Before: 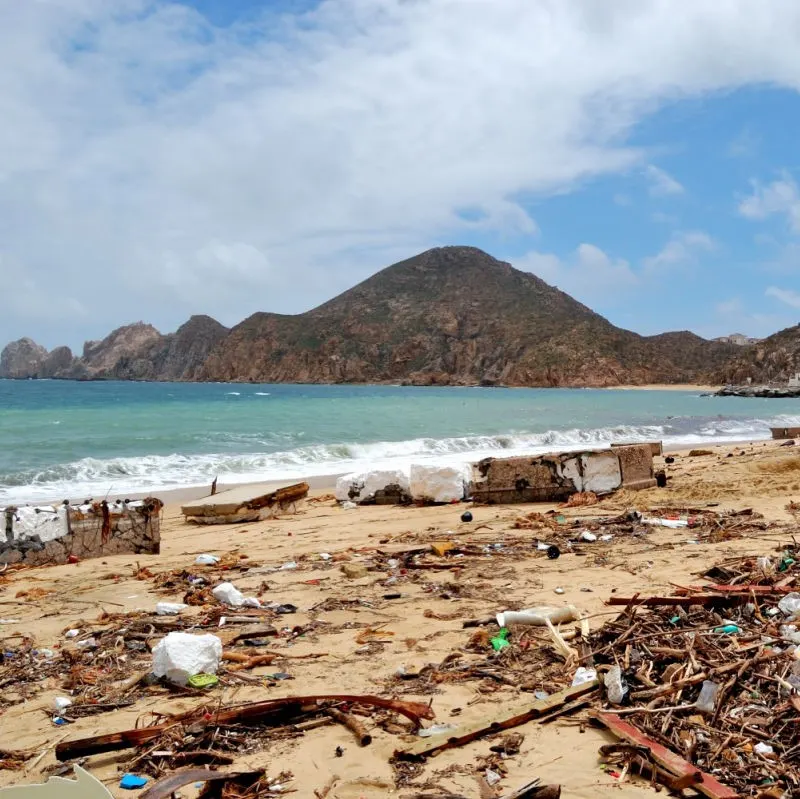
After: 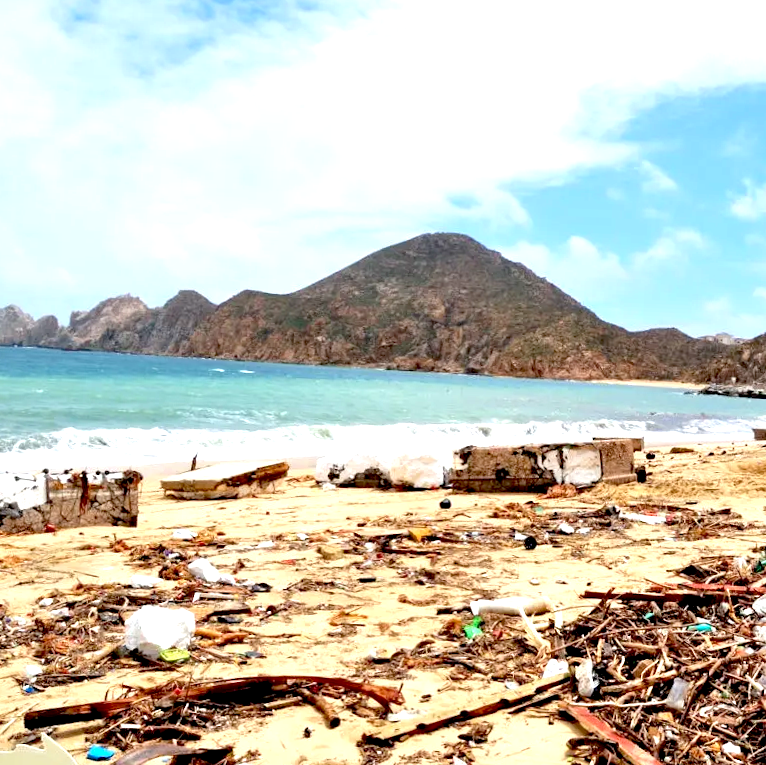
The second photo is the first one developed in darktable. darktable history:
crop and rotate: angle -2.58°
contrast equalizer: octaves 7, y [[0.536, 0.565, 0.581, 0.516, 0.52, 0.491], [0.5 ×6], [0.5 ×6], [0 ×6], [0 ×6]], mix 0.185
exposure: black level correction 0.01, exposure 1 EV, compensate highlight preservation false
